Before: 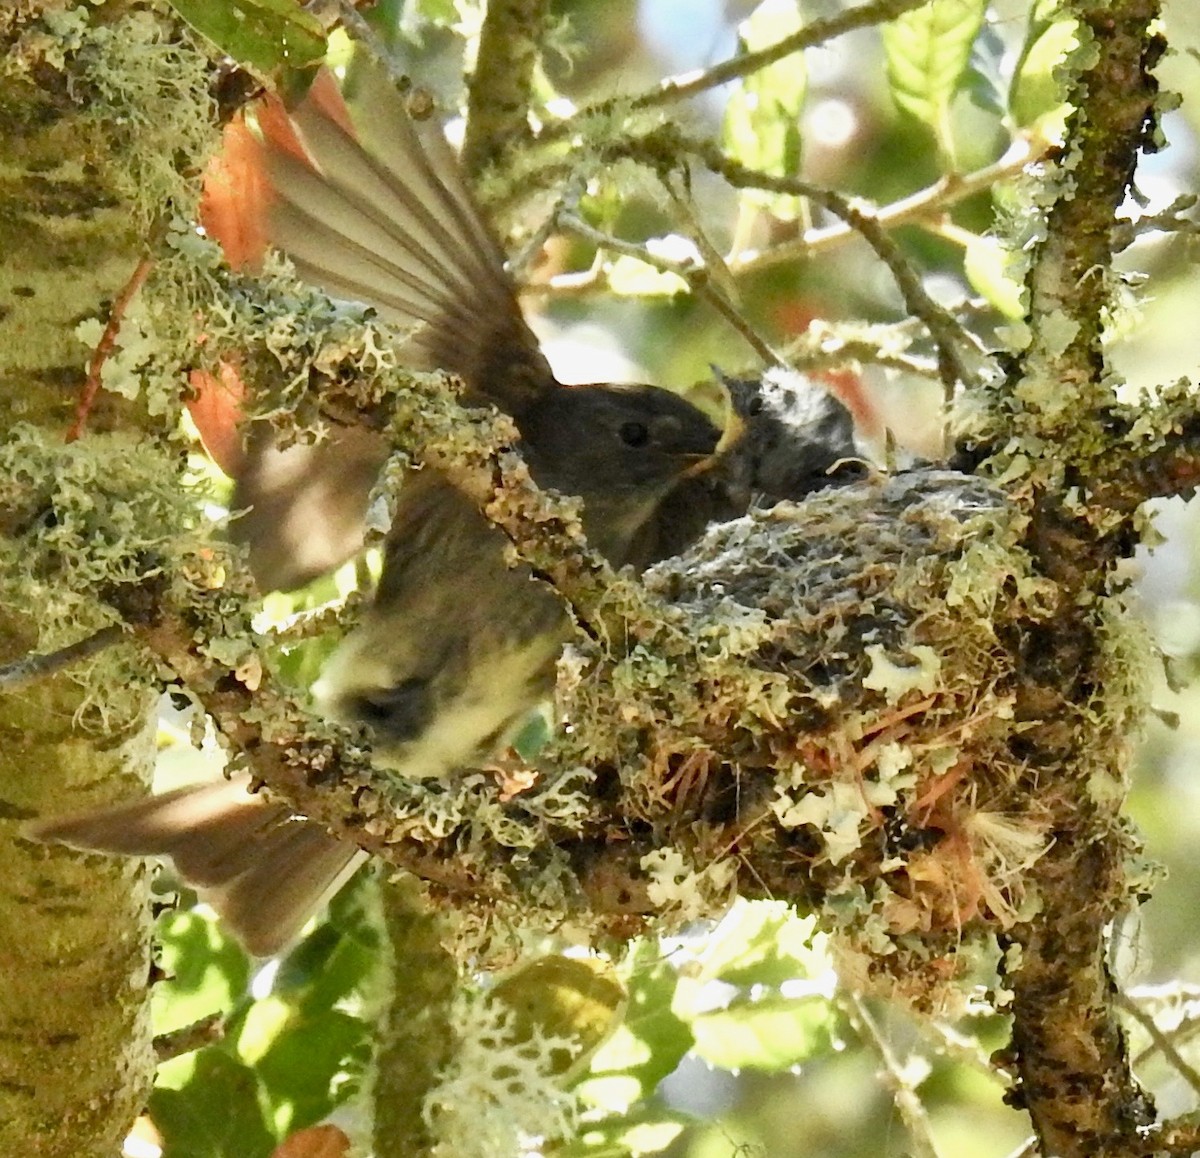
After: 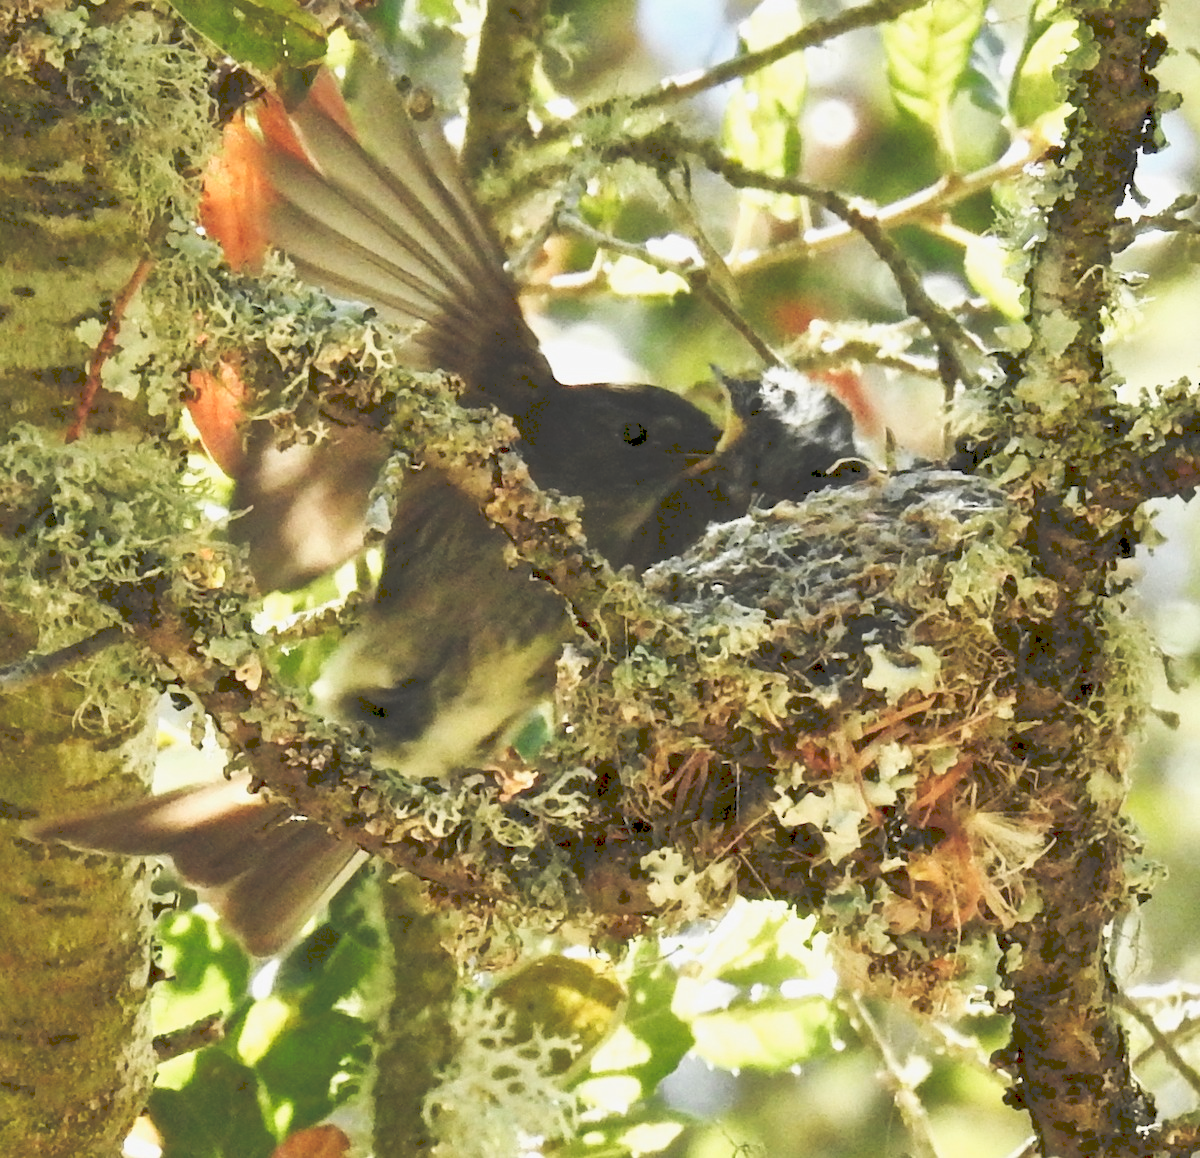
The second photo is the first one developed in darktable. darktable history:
tone curve: curves: ch0 [(0, 0) (0.003, 0.224) (0.011, 0.229) (0.025, 0.234) (0.044, 0.242) (0.069, 0.249) (0.1, 0.256) (0.136, 0.265) (0.177, 0.285) (0.224, 0.304) (0.277, 0.337) (0.335, 0.385) (0.399, 0.435) (0.468, 0.507) (0.543, 0.59) (0.623, 0.674) (0.709, 0.763) (0.801, 0.852) (0.898, 0.931) (1, 1)], preserve colors none
exposure: exposure -0.04 EV, compensate highlight preservation false
